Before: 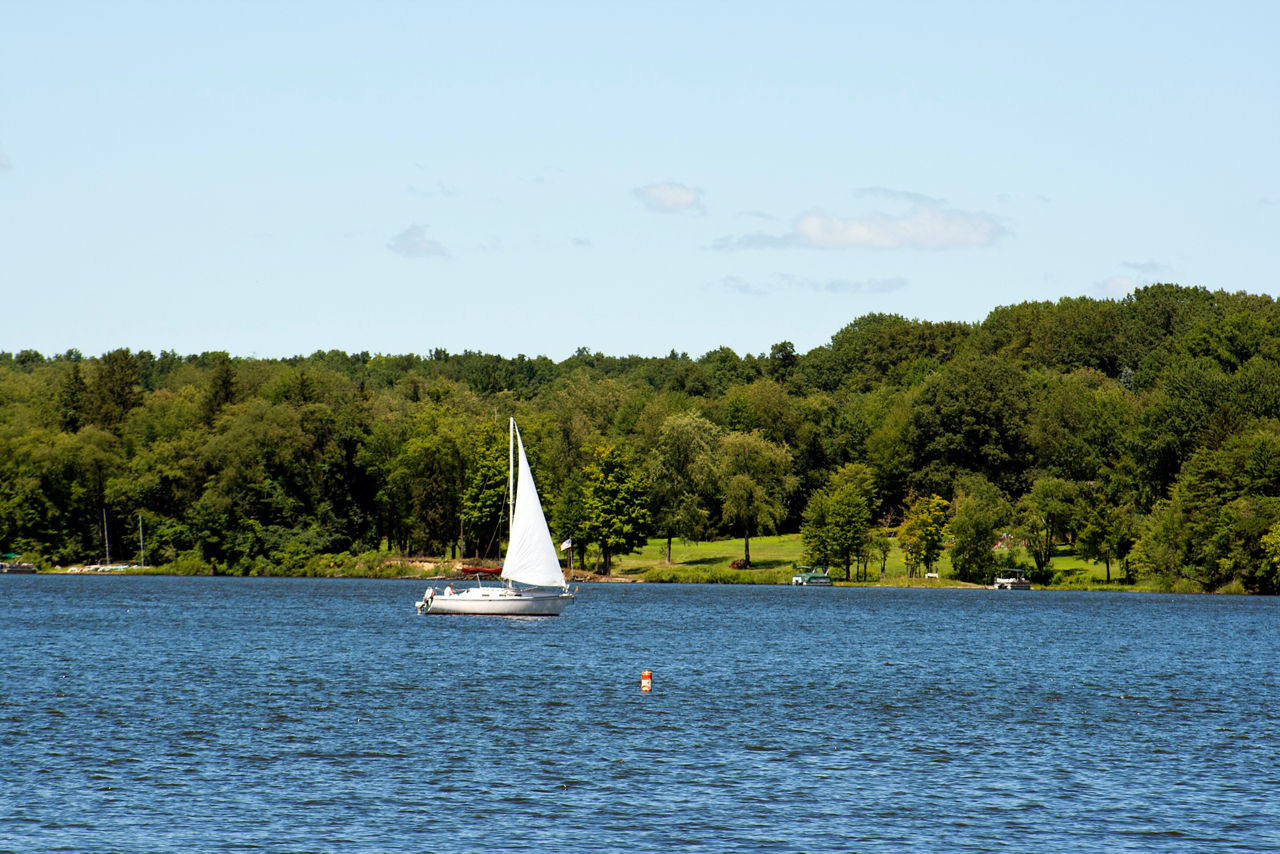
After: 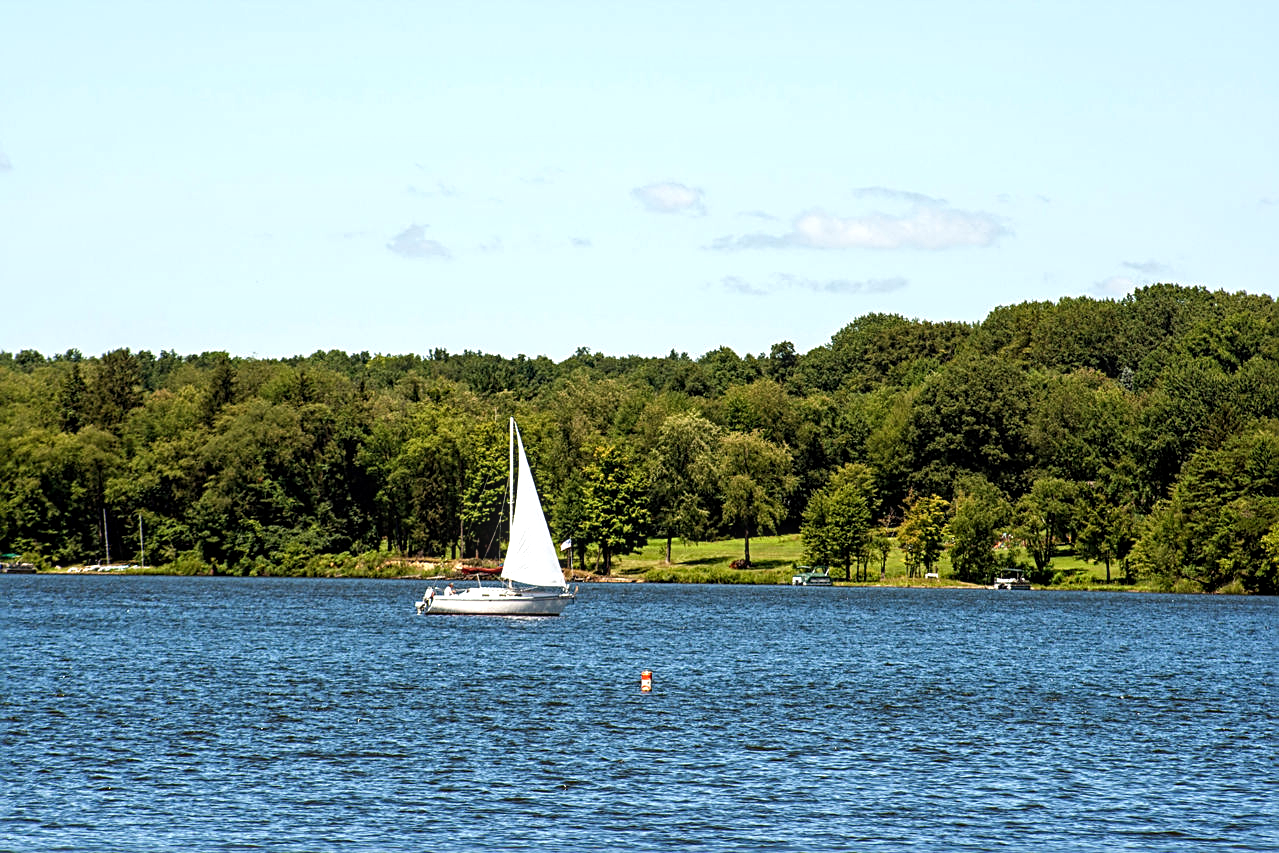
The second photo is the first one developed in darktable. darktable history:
color balance rgb: perceptual saturation grading › global saturation -2.192%, perceptual saturation grading › highlights -8.098%, perceptual saturation grading › mid-tones 7.656%, perceptual saturation grading › shadows 3.241%, perceptual brilliance grading › highlights 8.279%, perceptual brilliance grading › mid-tones 3.7%, perceptual brilliance grading › shadows 1.367%
sharpen: radius 2.773
local contrast: on, module defaults
